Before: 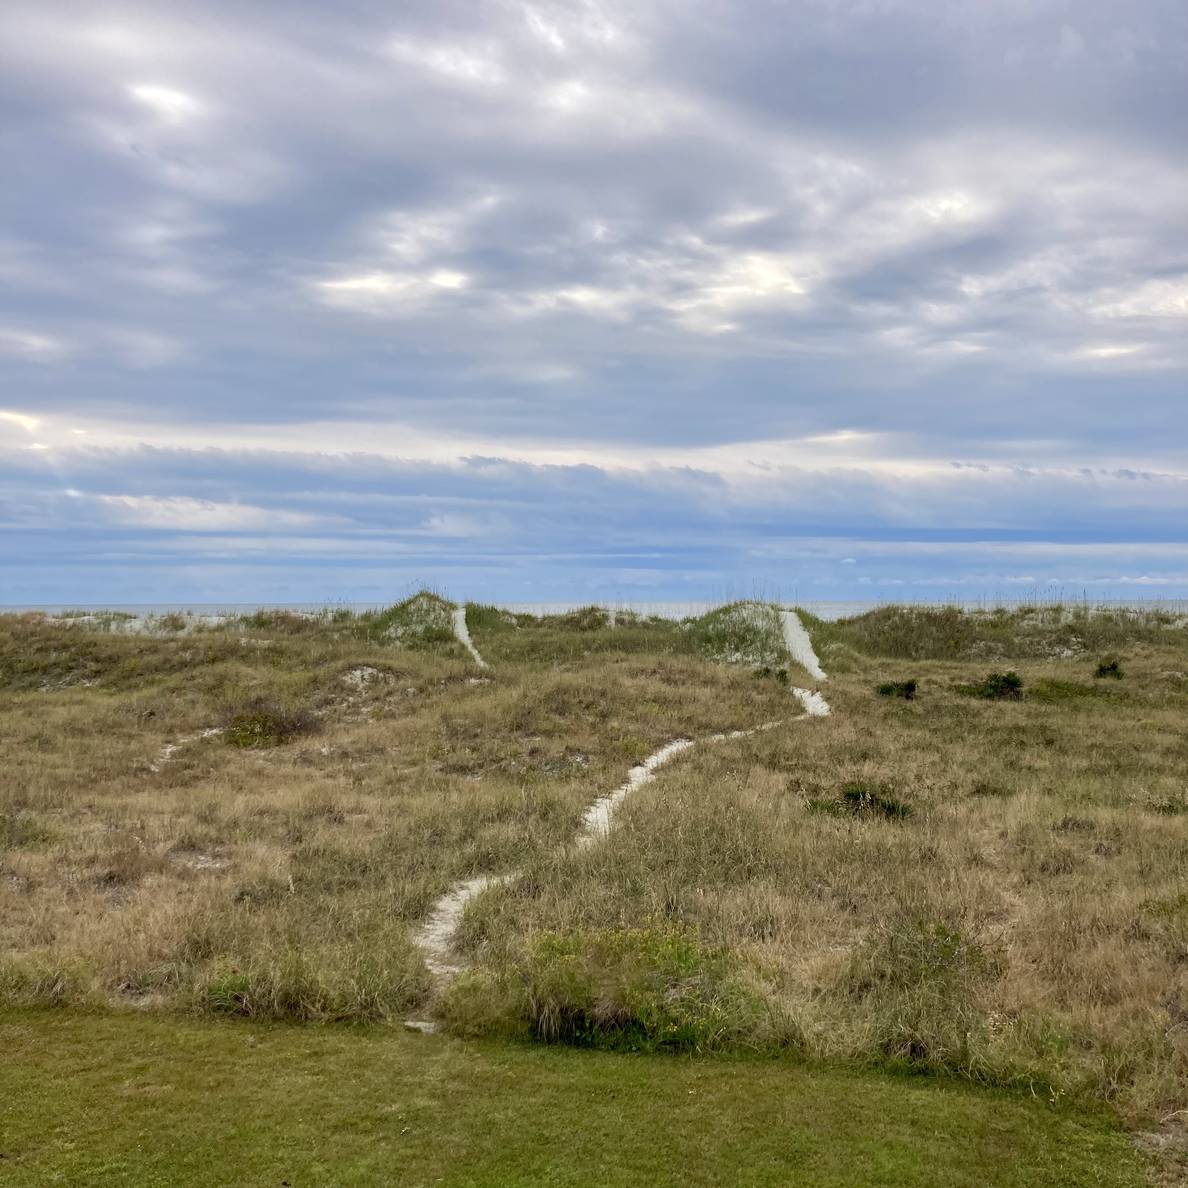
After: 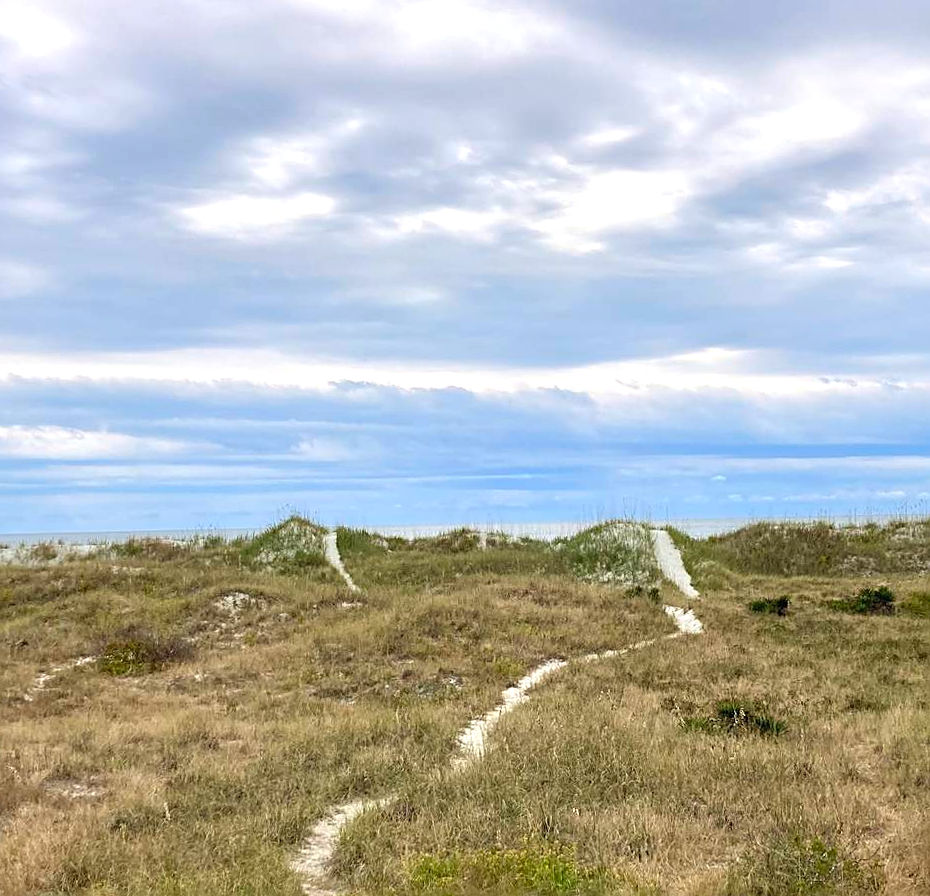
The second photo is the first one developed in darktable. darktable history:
crop and rotate: left 10.77%, top 5.1%, right 10.41%, bottom 16.76%
exposure: black level correction -0.002, exposure 0.54 EV, compensate highlight preservation false
rotate and perspective: rotation -1°, crop left 0.011, crop right 0.989, crop top 0.025, crop bottom 0.975
sharpen: on, module defaults
